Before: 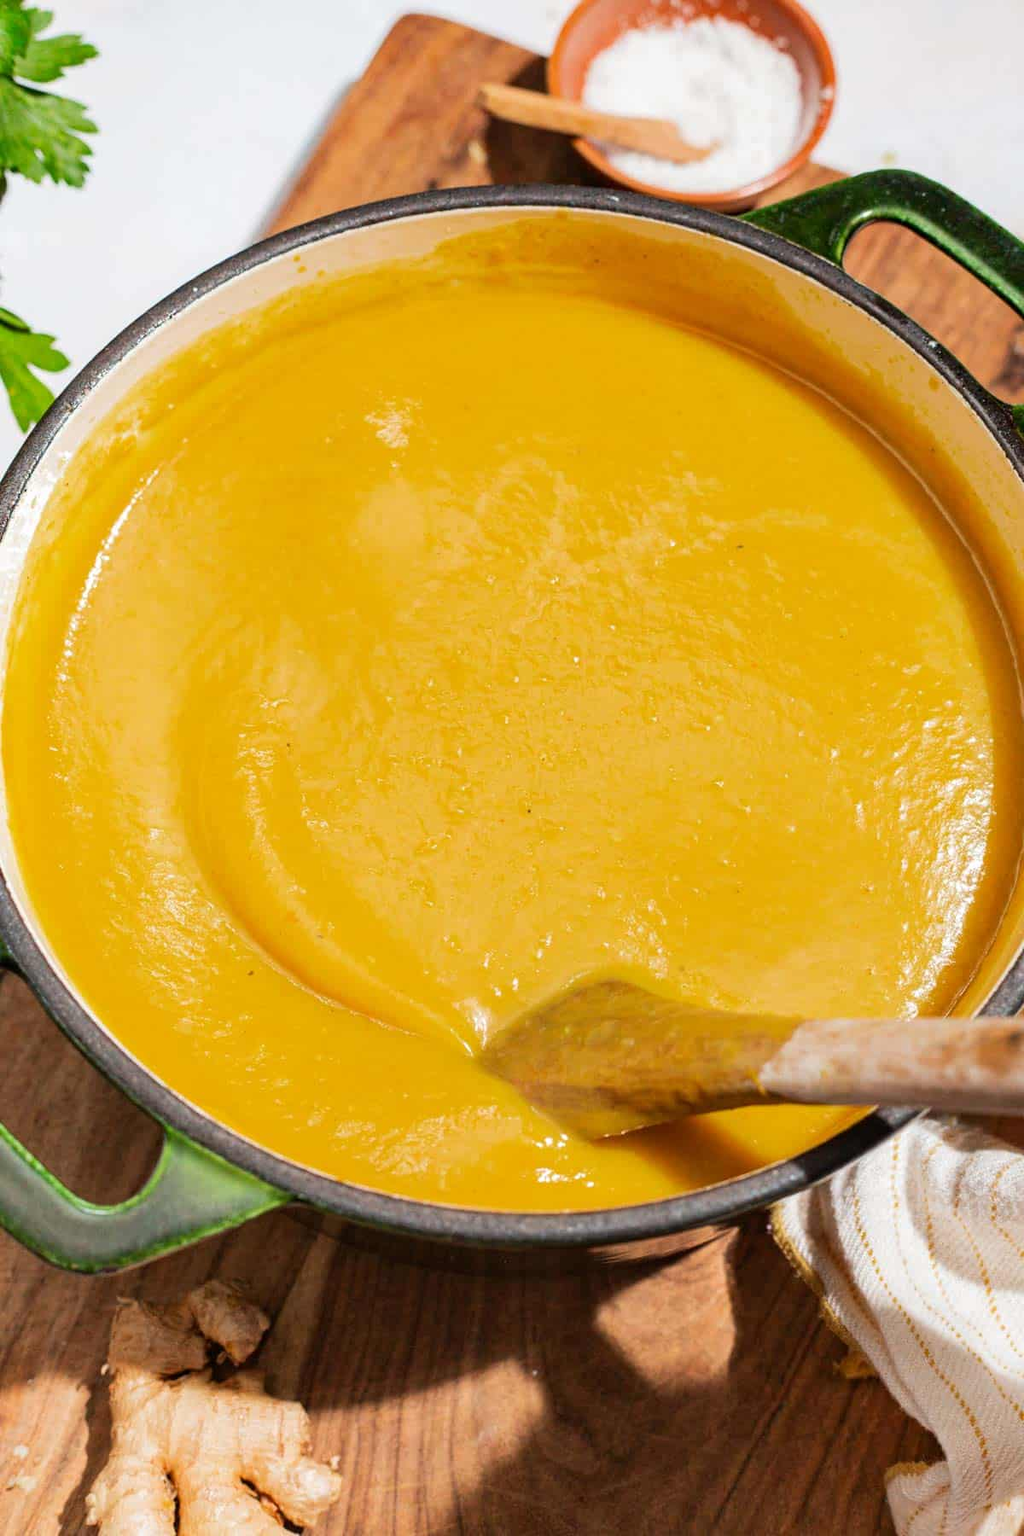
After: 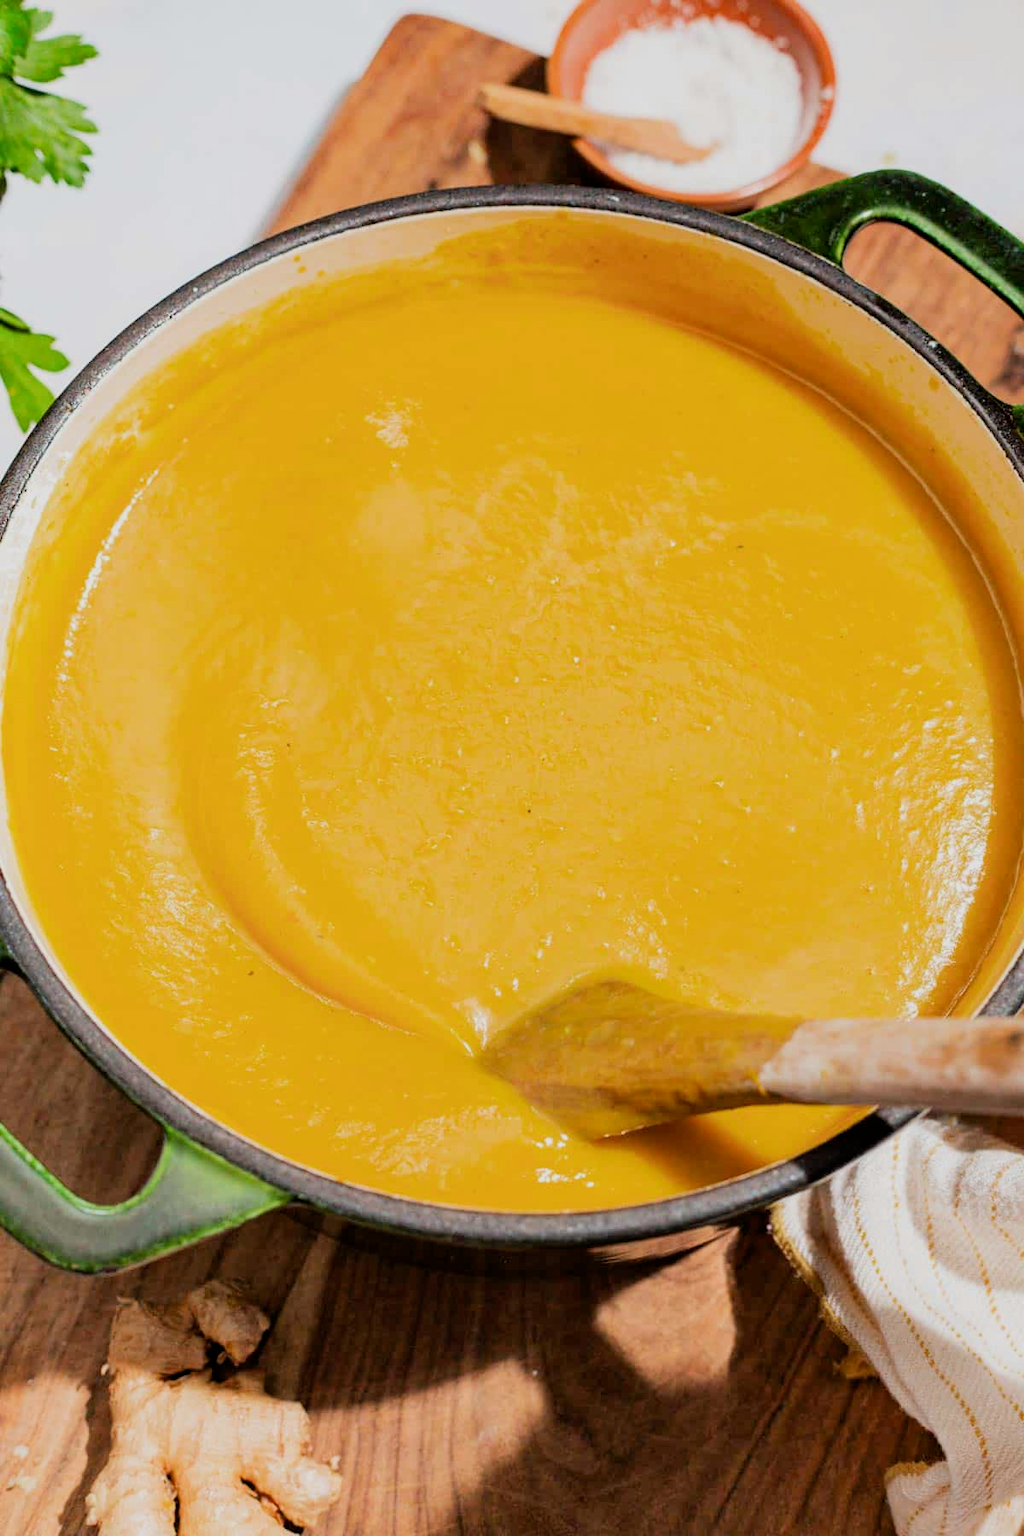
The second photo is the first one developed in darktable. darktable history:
exposure: black level correction 0.002, exposure 0.15 EV, compensate highlight preservation false
filmic rgb: hardness 4.17
